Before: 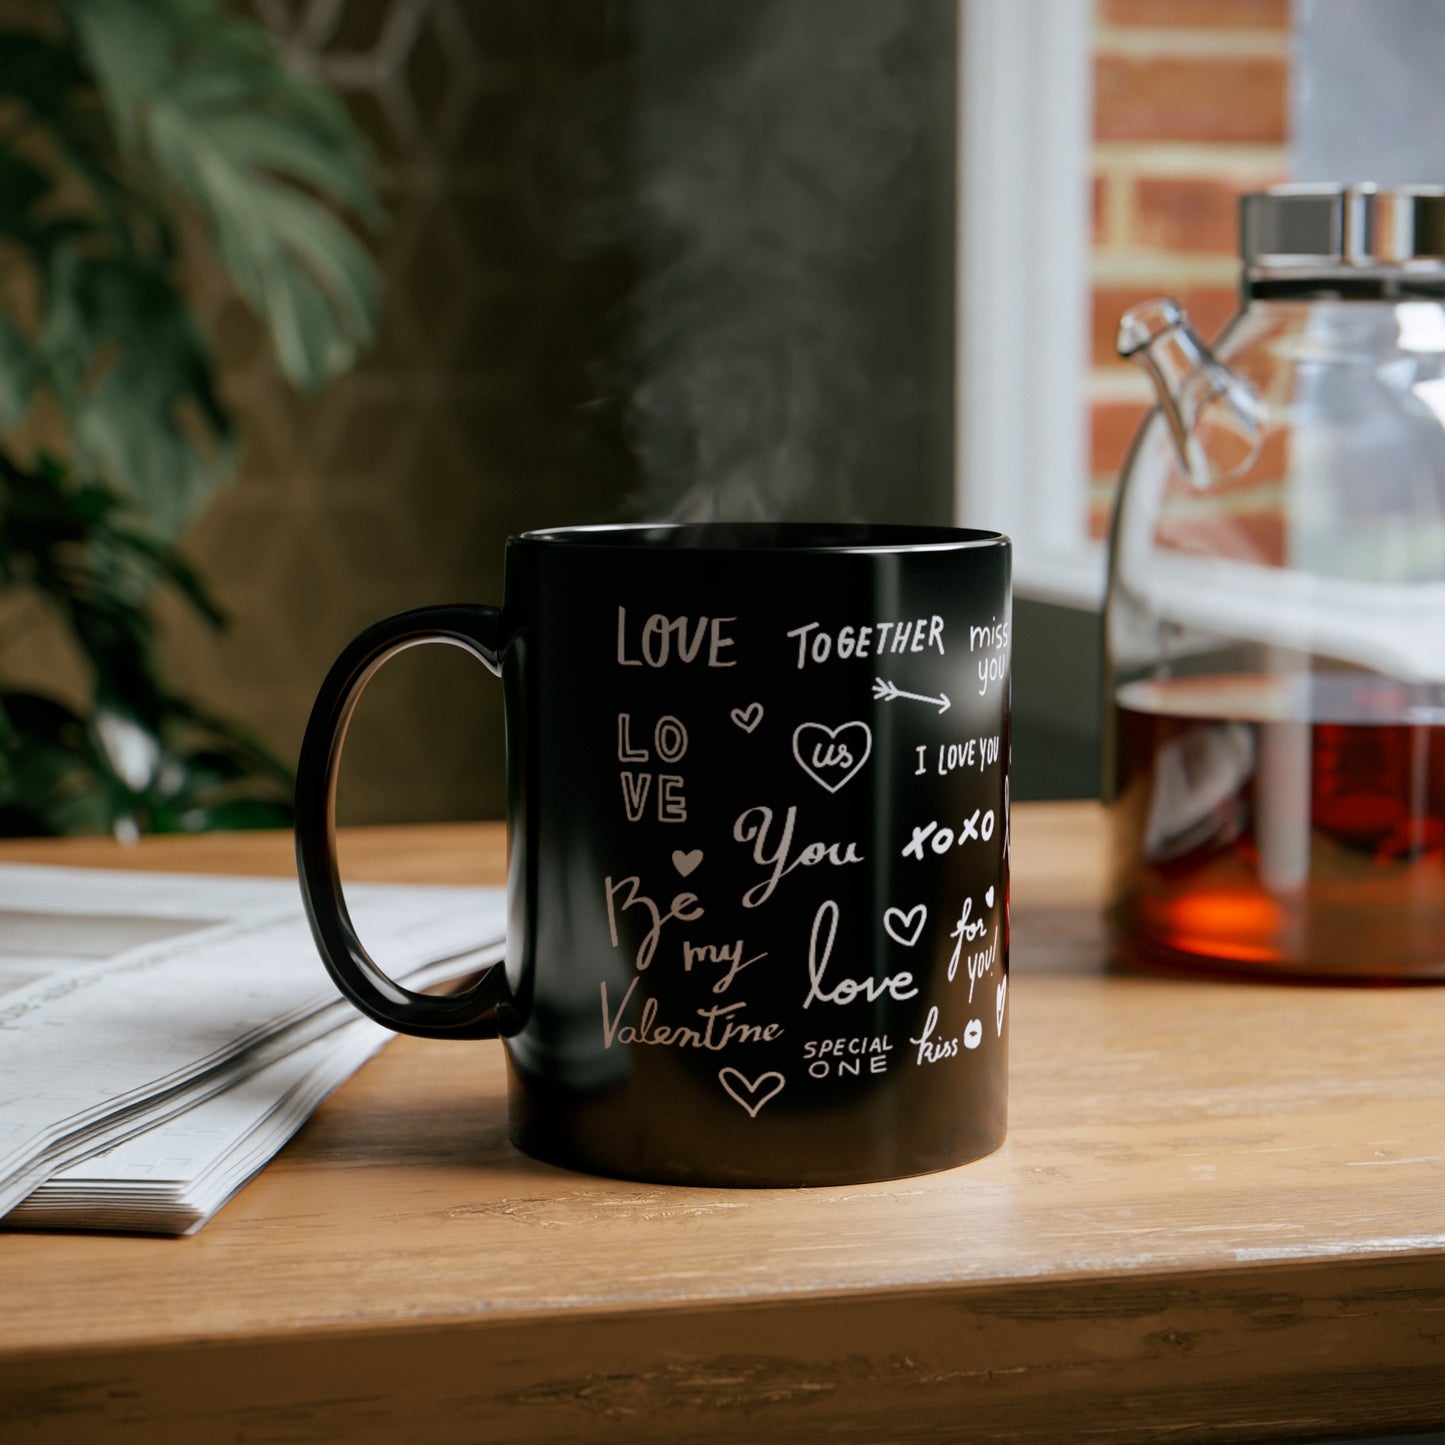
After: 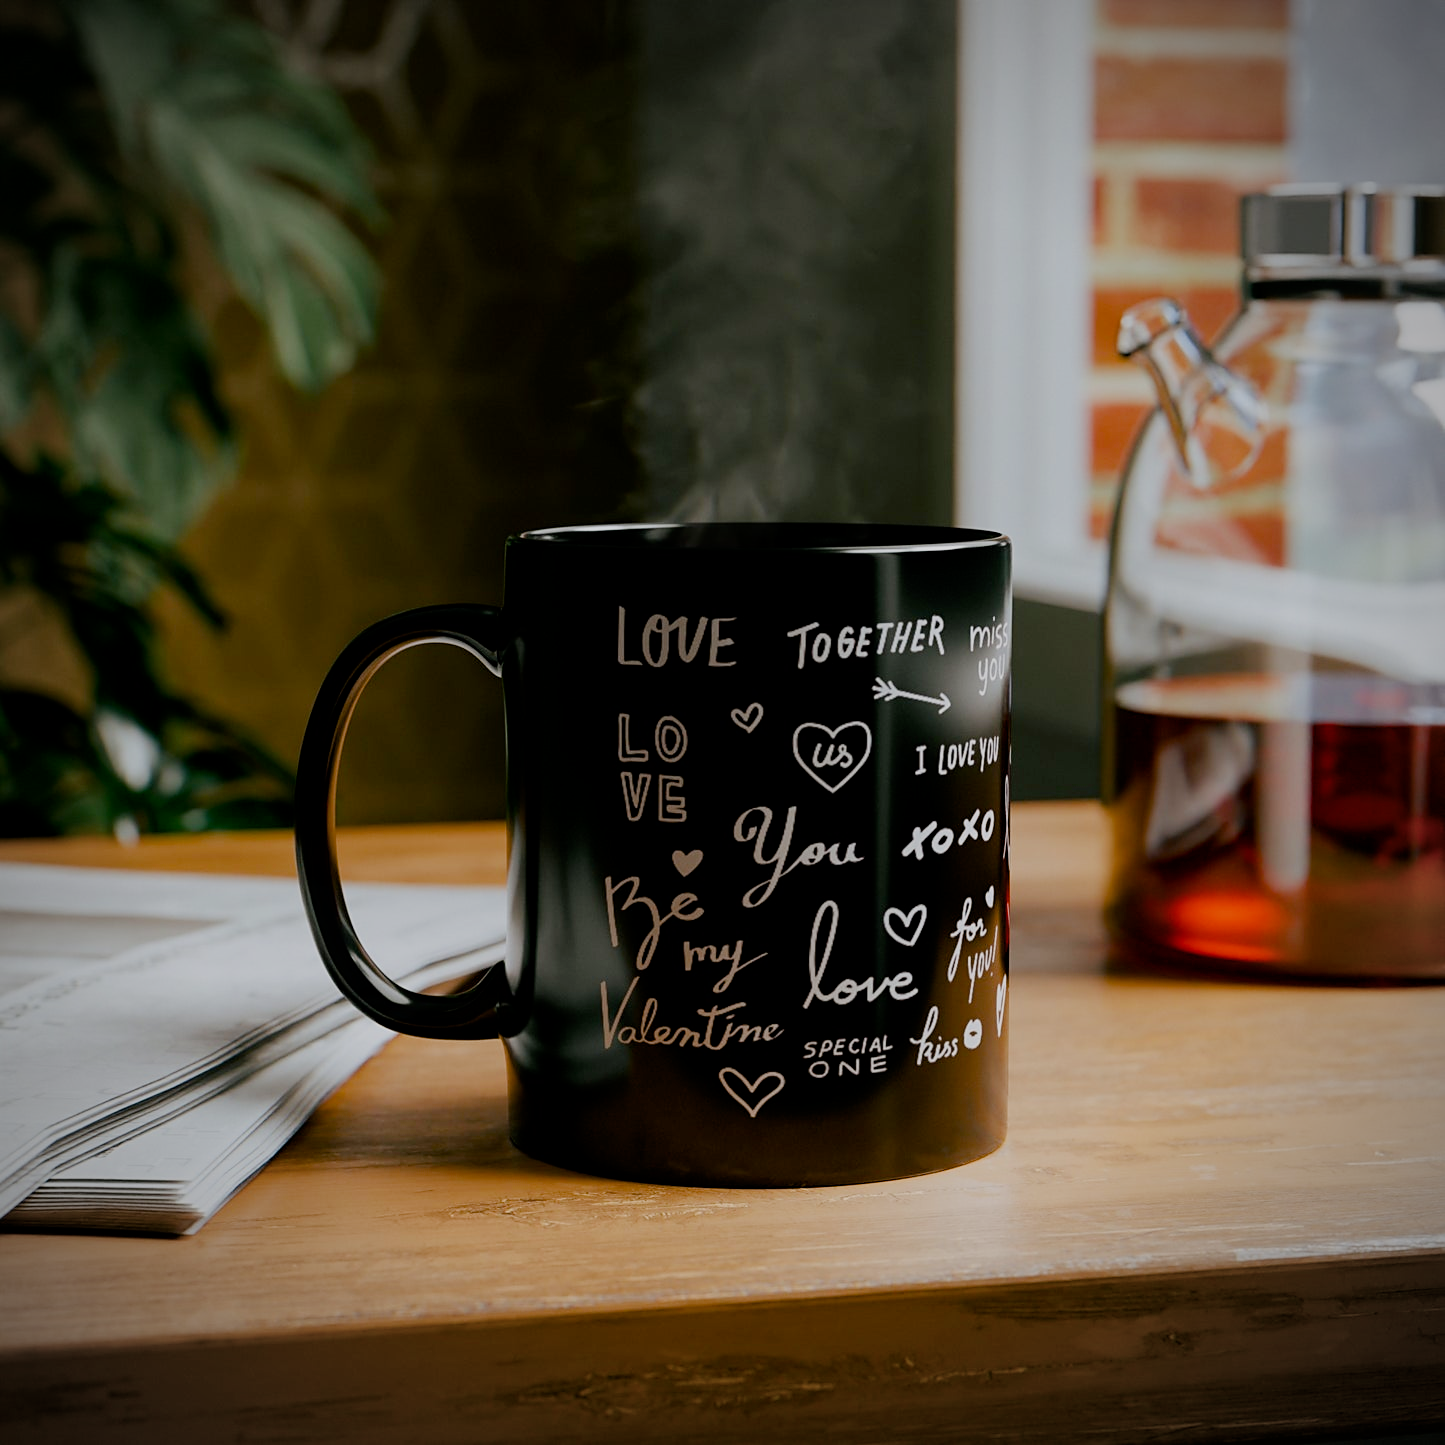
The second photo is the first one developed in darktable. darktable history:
sharpen: radius 1.864, amount 0.398, threshold 1.271
contrast brightness saturation: contrast 0.03, brightness -0.04
color balance rgb: perceptual saturation grading › global saturation 35%, perceptual saturation grading › highlights -30%, perceptual saturation grading › shadows 35%, perceptual brilliance grading › global brilliance 3%, perceptual brilliance grading › highlights -3%, perceptual brilliance grading › shadows 3%
vignetting: on, module defaults
filmic rgb: black relative exposure -16 EV, white relative exposure 6.92 EV, hardness 4.7
